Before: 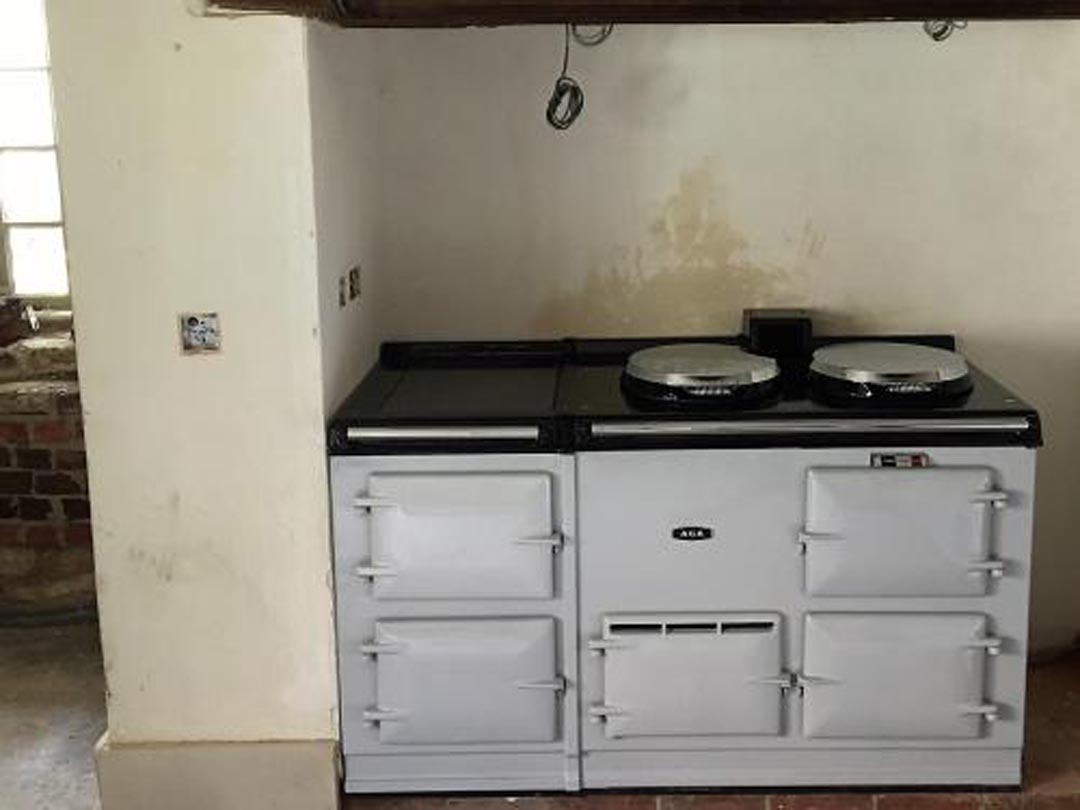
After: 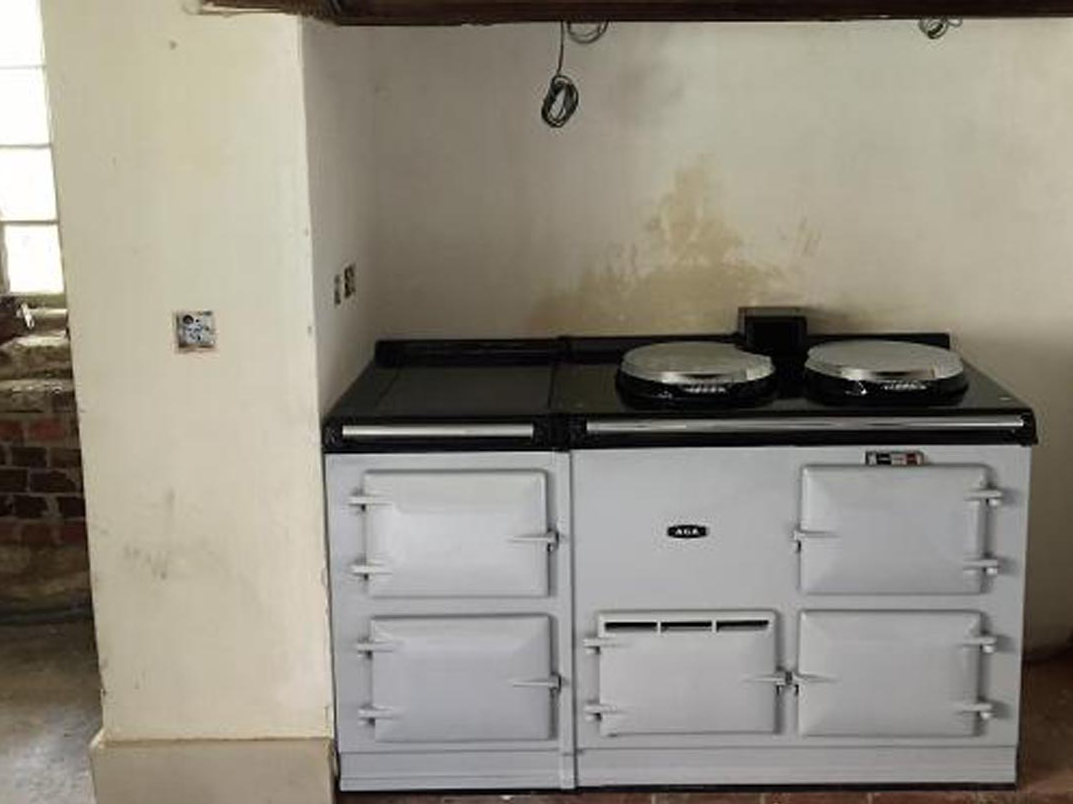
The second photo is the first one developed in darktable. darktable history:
crop and rotate: left 0.599%, top 0.319%, bottom 0.313%
